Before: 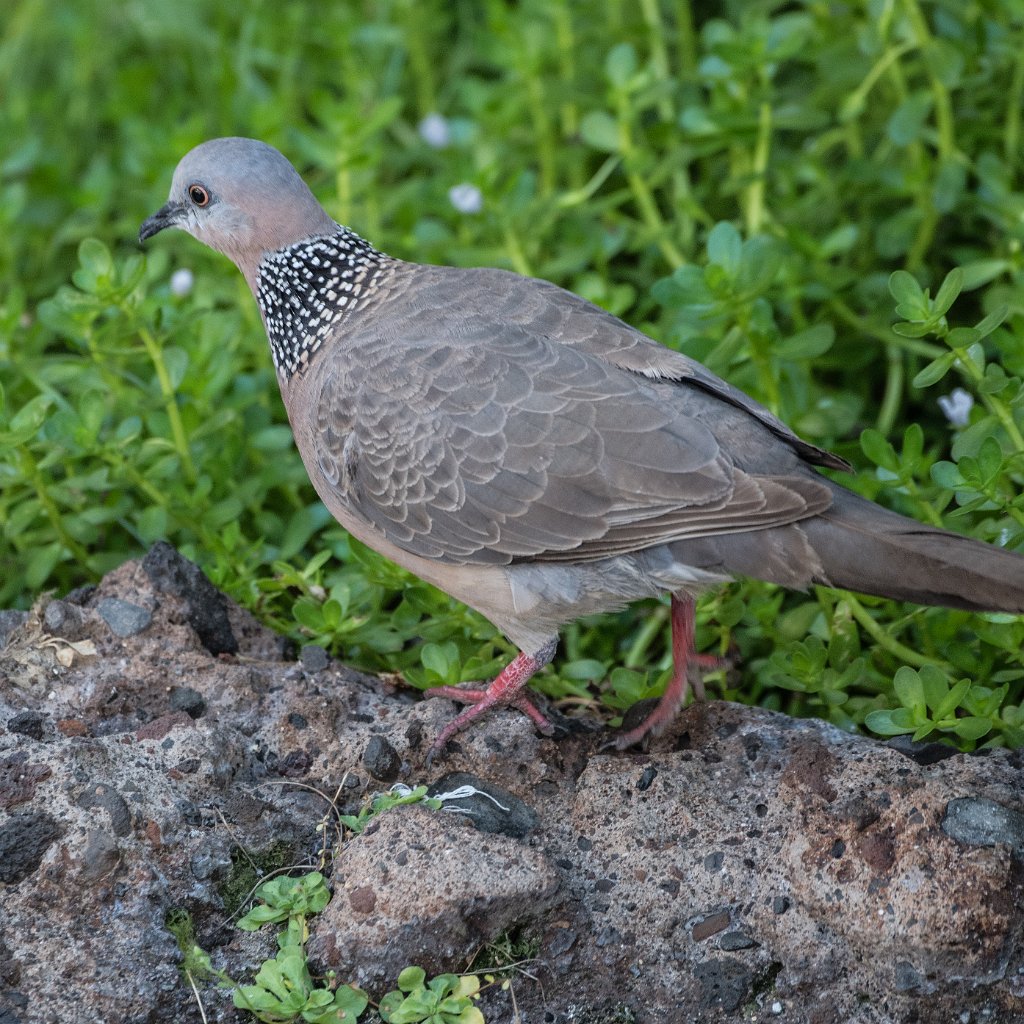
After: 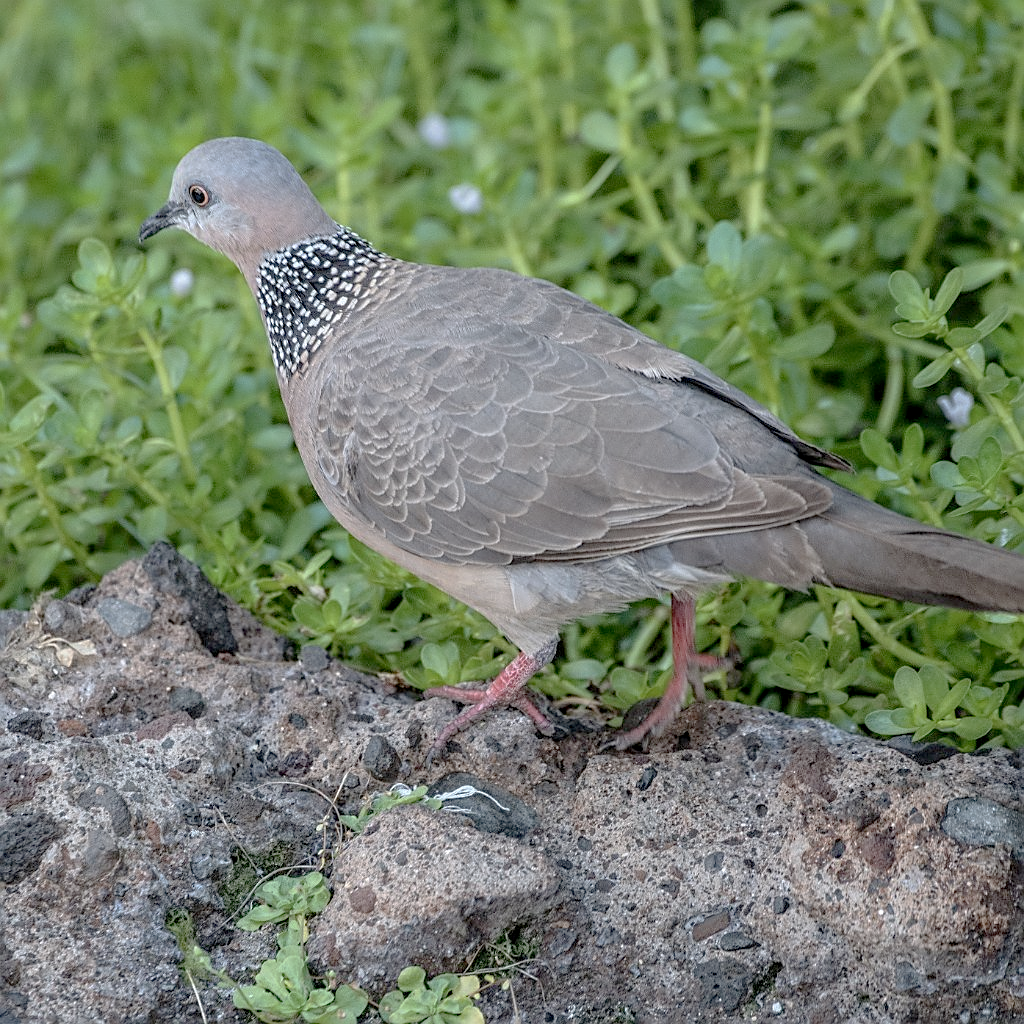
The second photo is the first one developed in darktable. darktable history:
sharpen: on, module defaults
tone curve: curves: ch0 [(0, 0) (0.004, 0.008) (0.077, 0.156) (0.169, 0.29) (0.774, 0.774) (1, 1)], preserve colors none
local contrast: on, module defaults
